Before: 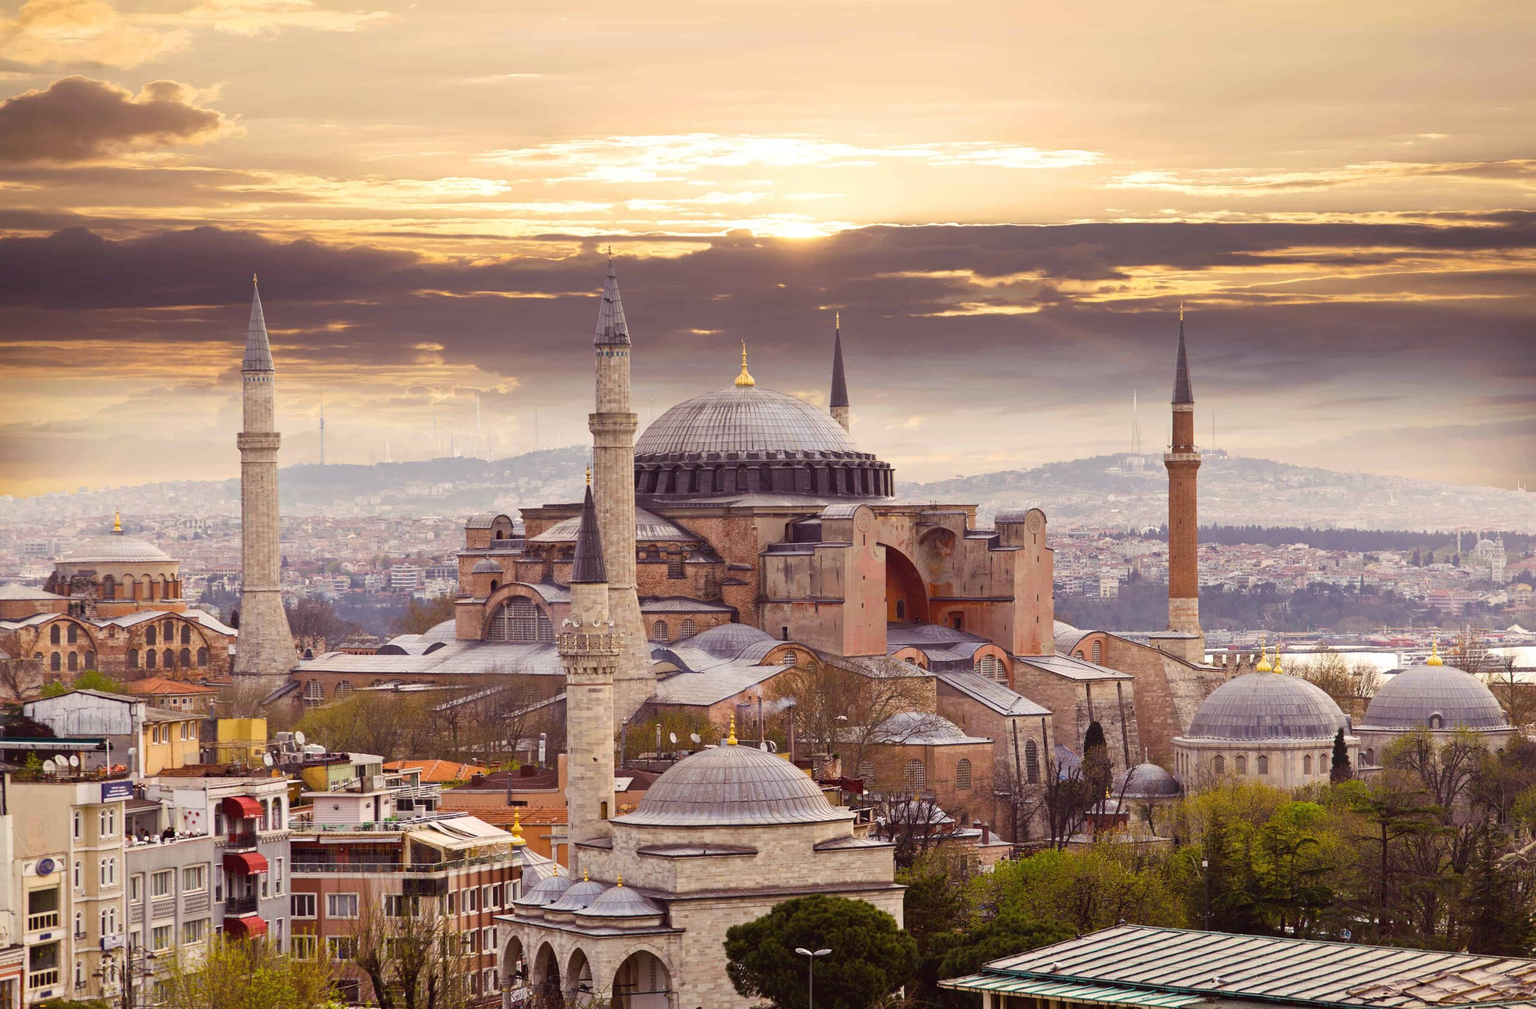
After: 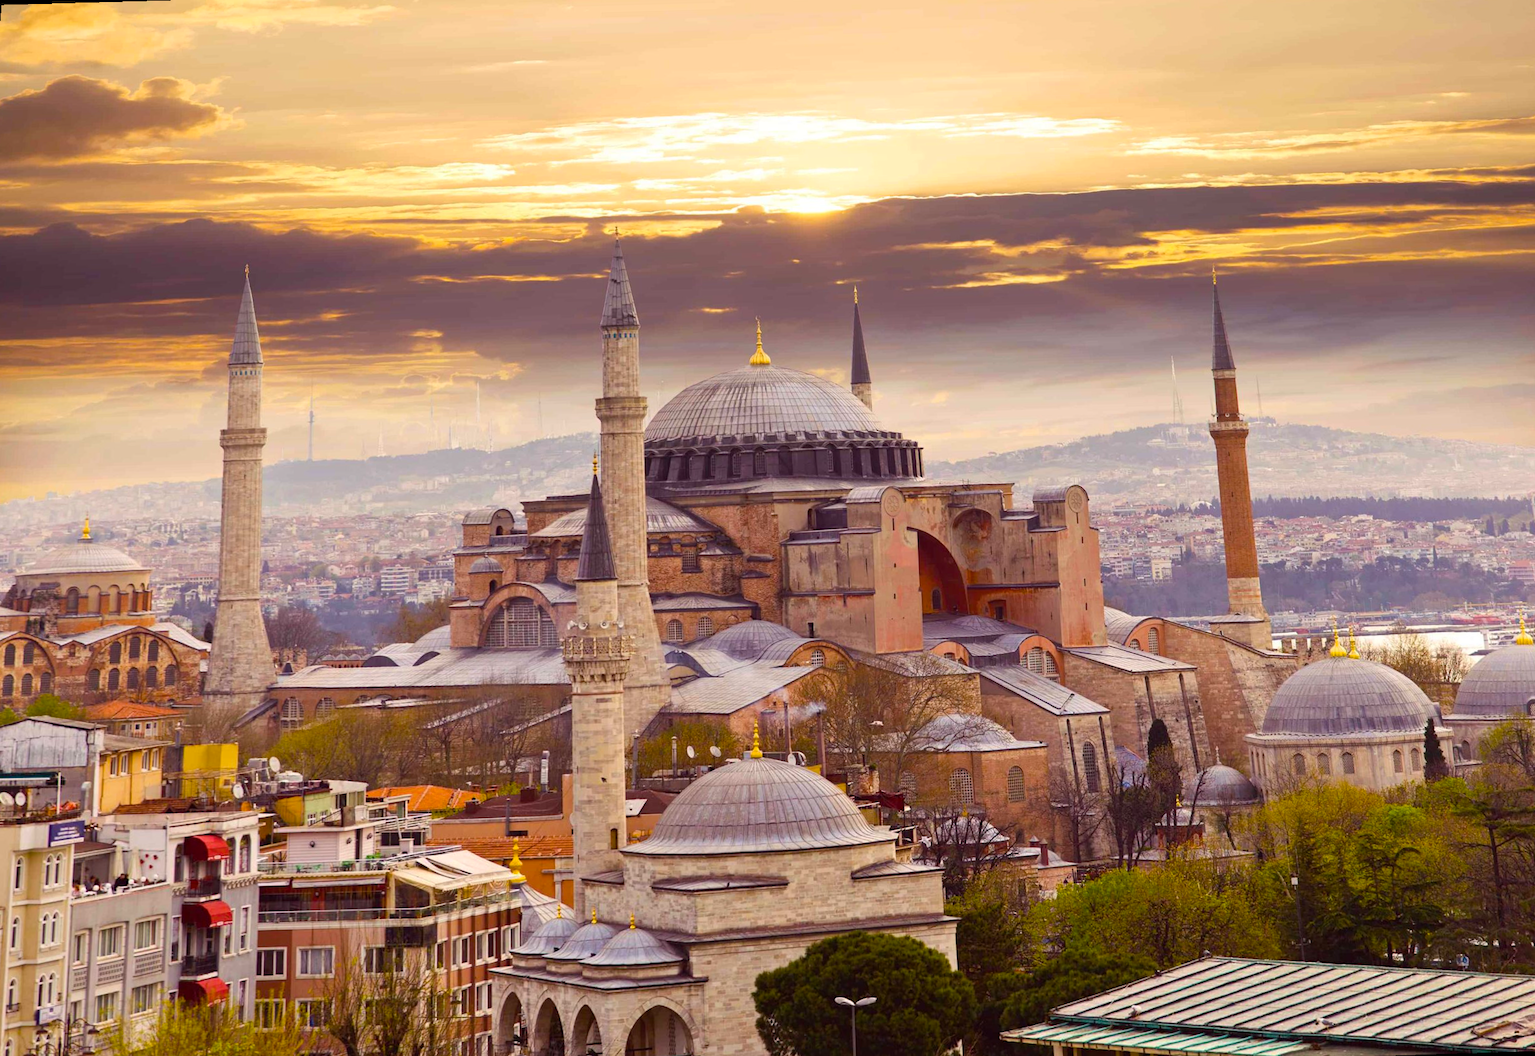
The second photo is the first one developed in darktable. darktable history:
rotate and perspective: rotation -1.68°, lens shift (vertical) -0.146, crop left 0.049, crop right 0.912, crop top 0.032, crop bottom 0.96
color balance rgb: perceptual saturation grading › global saturation 25%, global vibrance 20%
